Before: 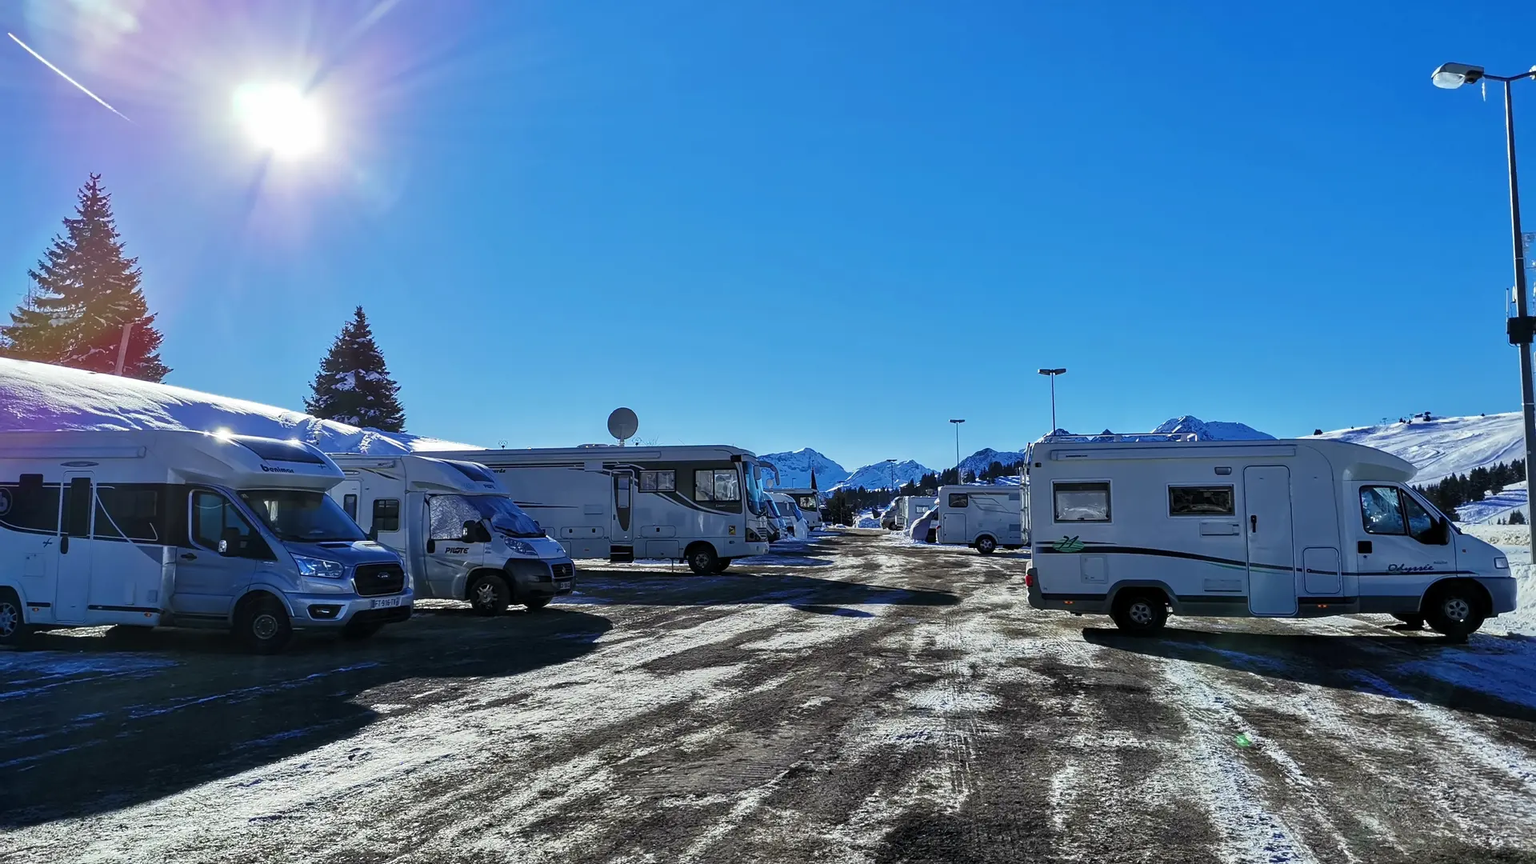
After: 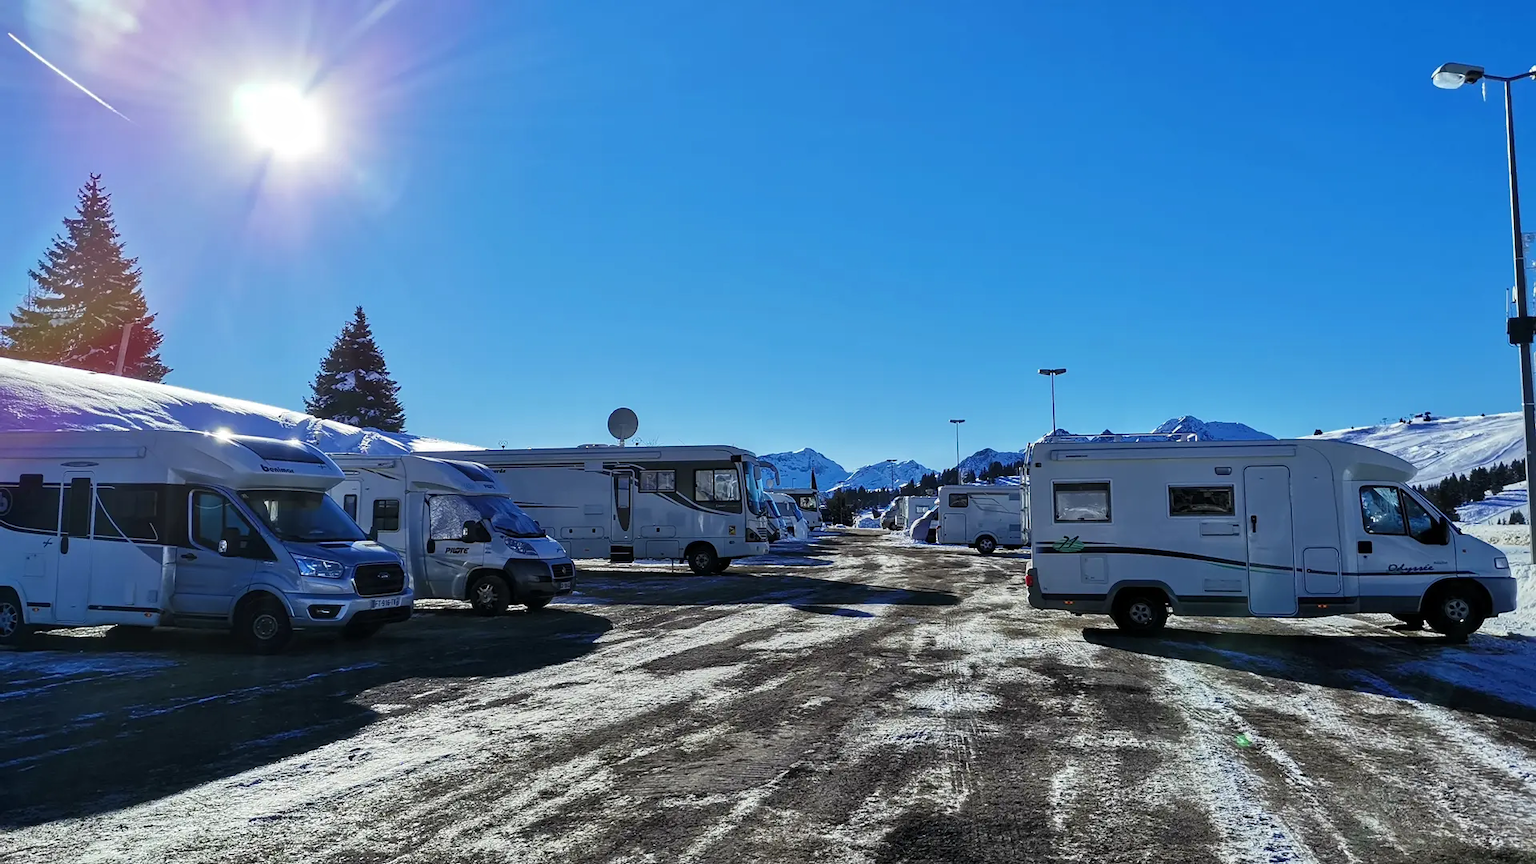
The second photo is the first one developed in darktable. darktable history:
tone equalizer: mask exposure compensation -0.489 EV
